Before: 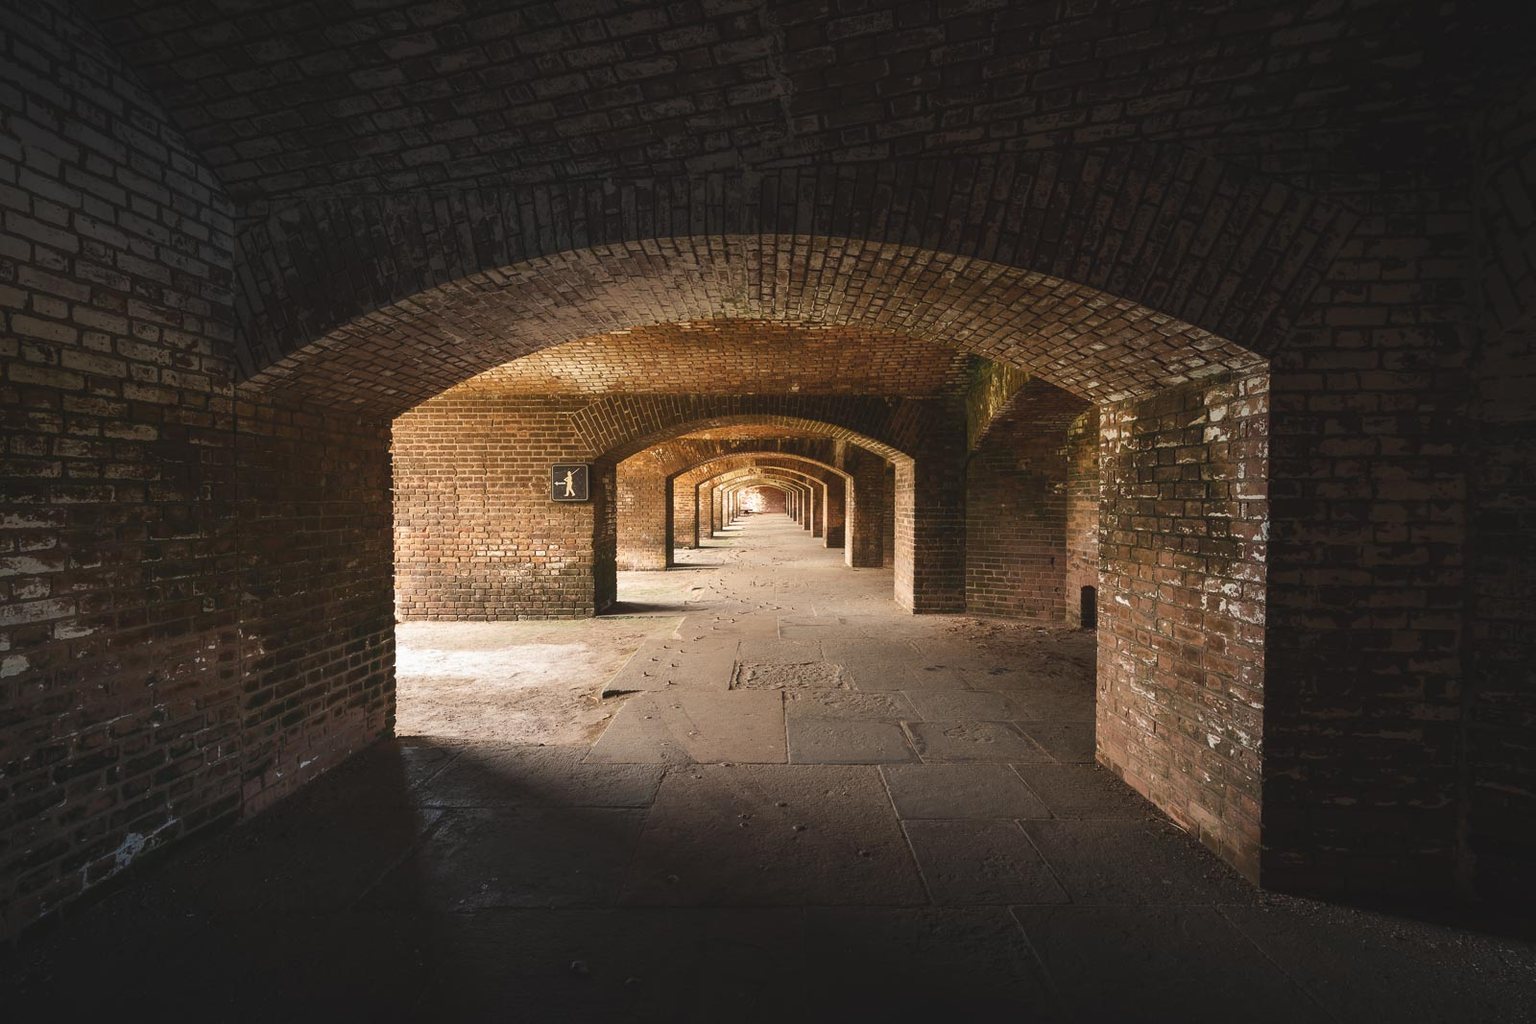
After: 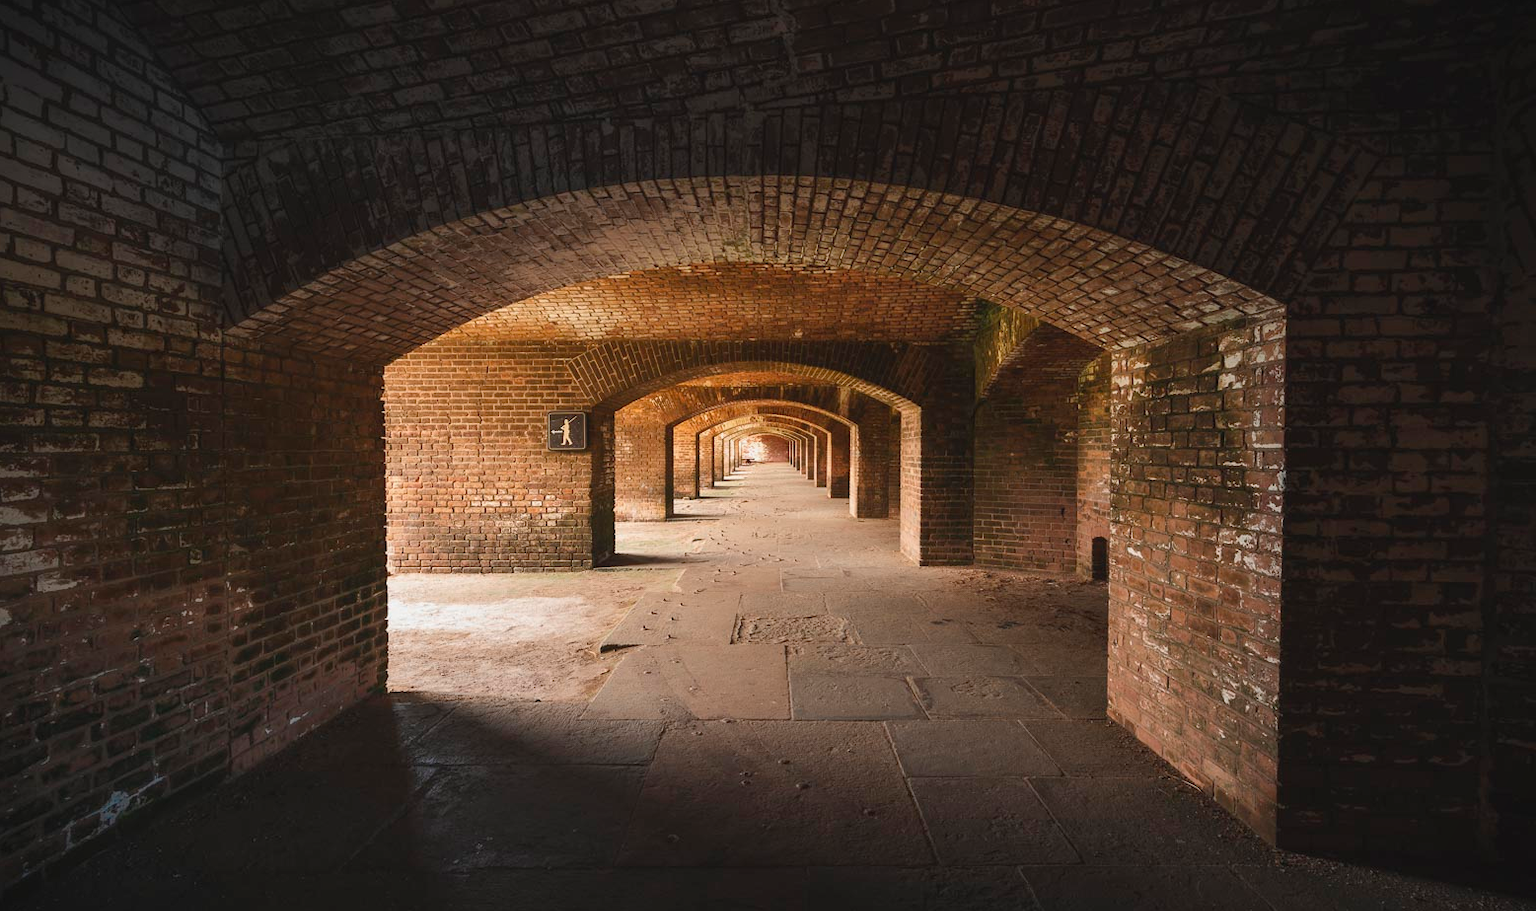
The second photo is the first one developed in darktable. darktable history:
crop: left 1.208%, top 6.188%, right 1.452%, bottom 7.211%
vignetting: fall-off start 100.46%, brightness -0.583, saturation -0.128
shadows and highlights: shadows 25.12, white point adjustment -2.86, highlights -30.07
